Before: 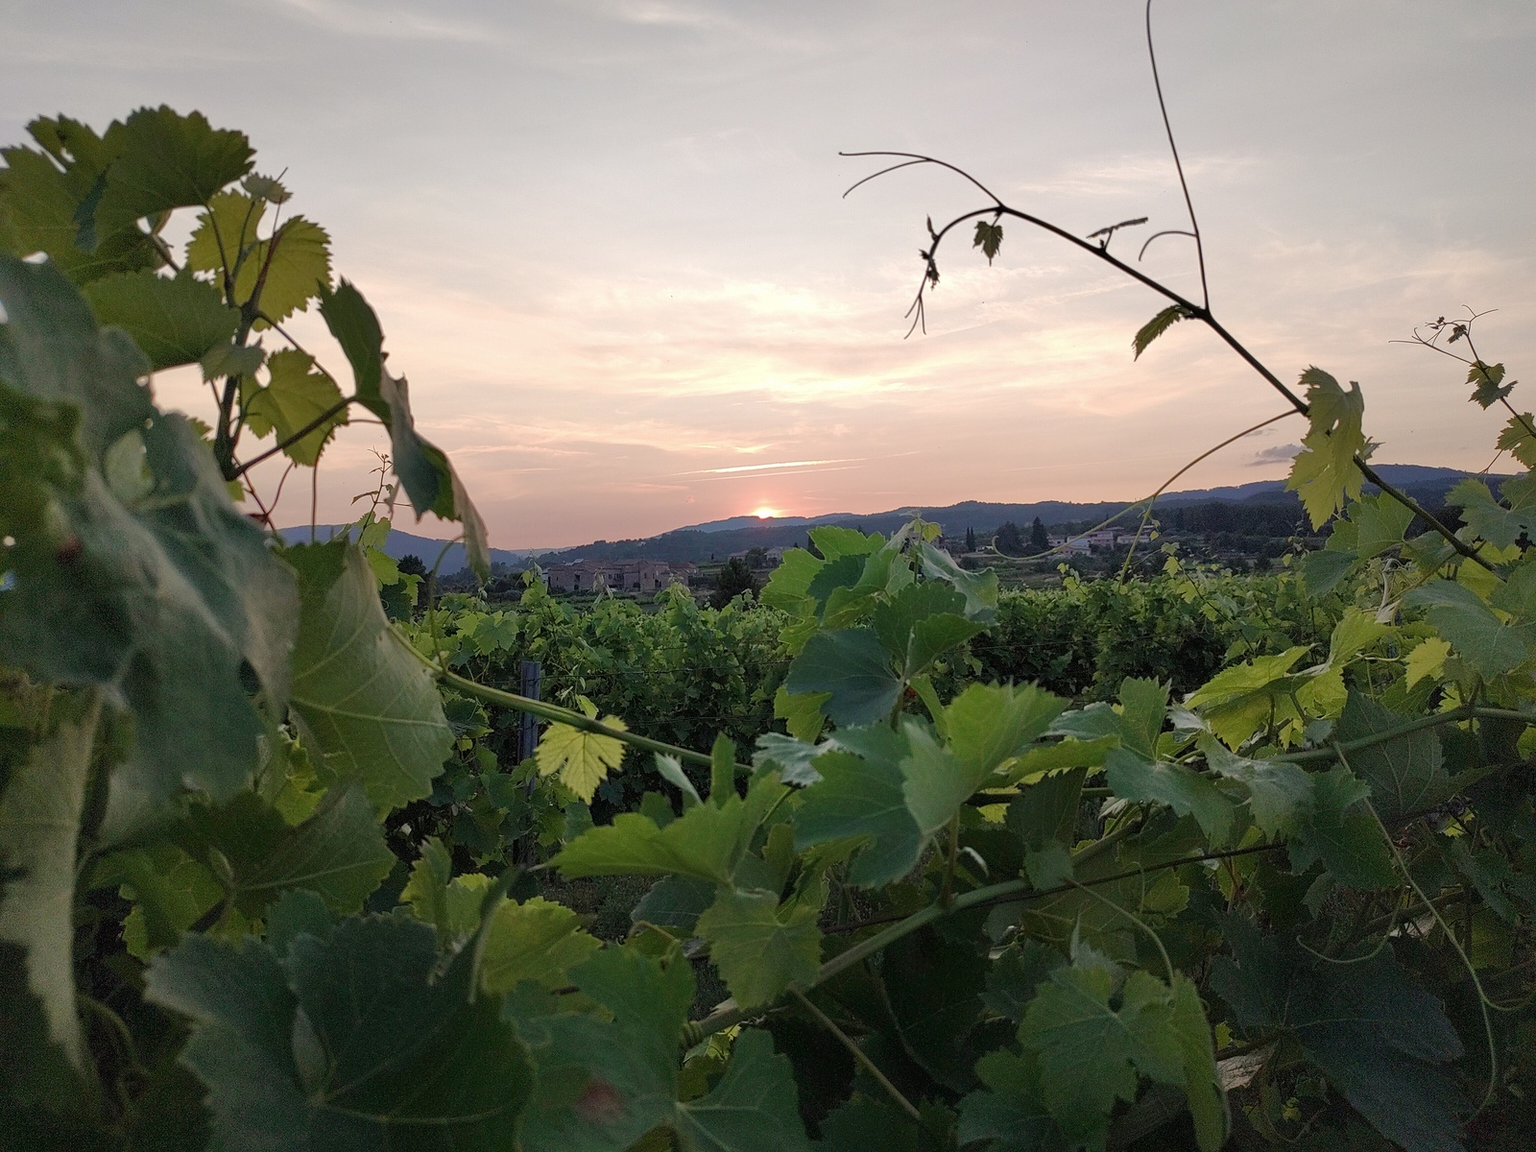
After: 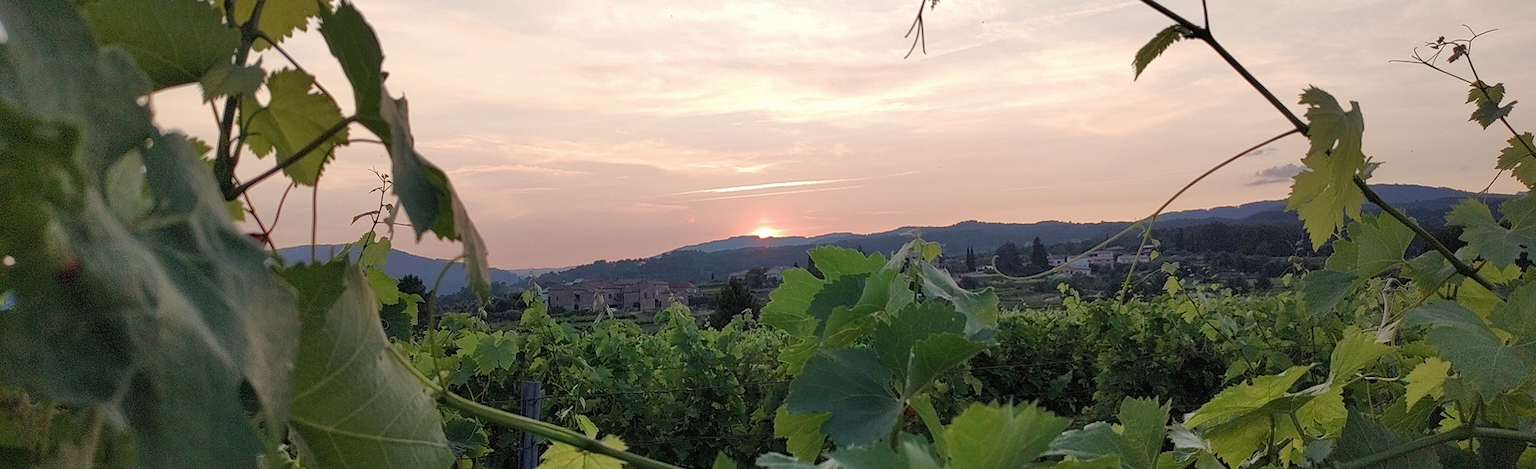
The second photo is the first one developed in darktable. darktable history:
crop and rotate: top 24.335%, bottom 34.857%
